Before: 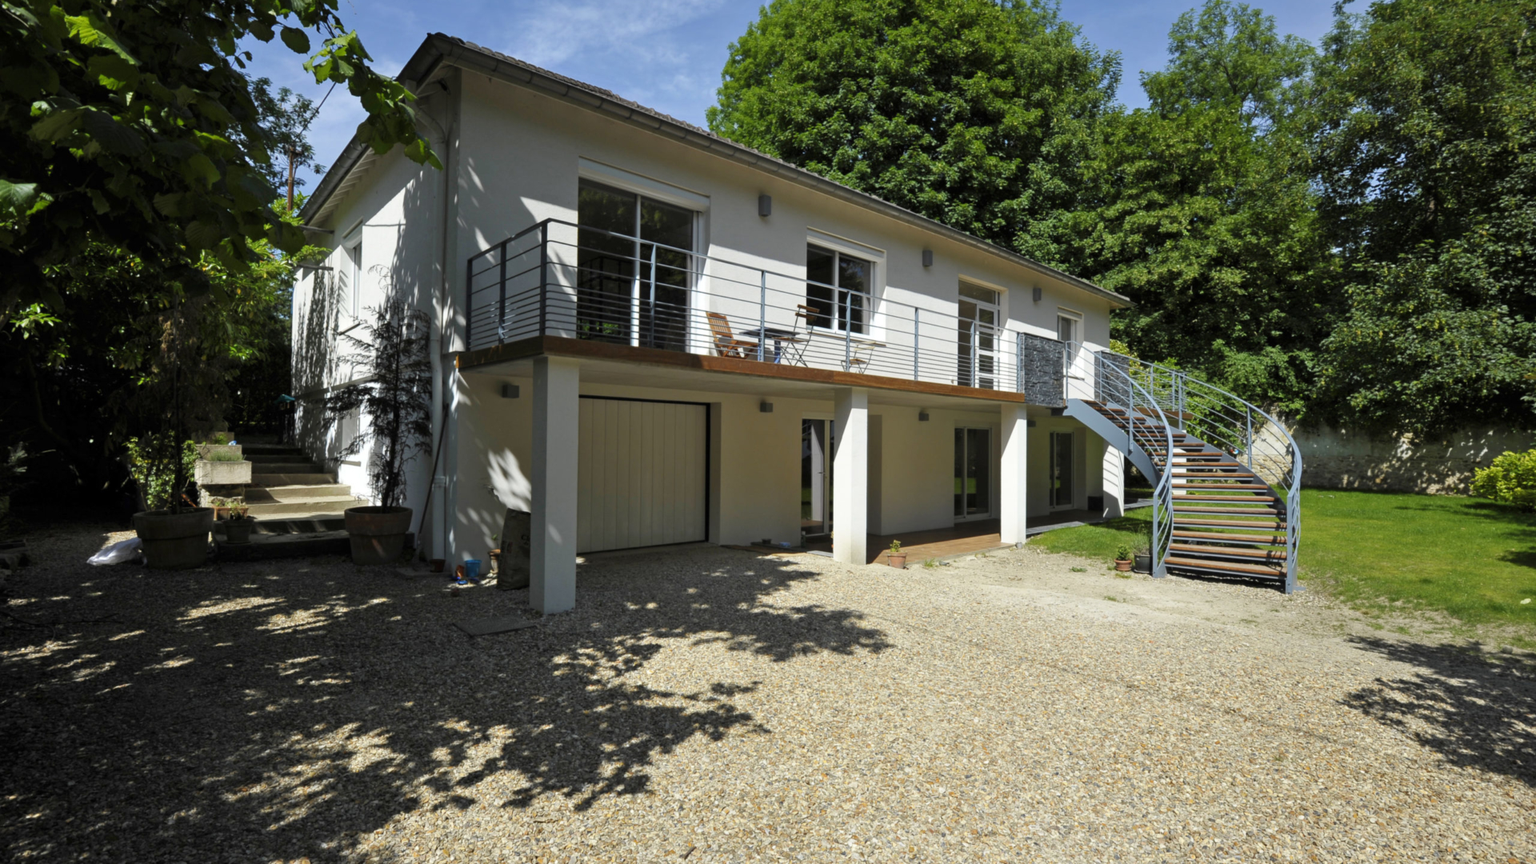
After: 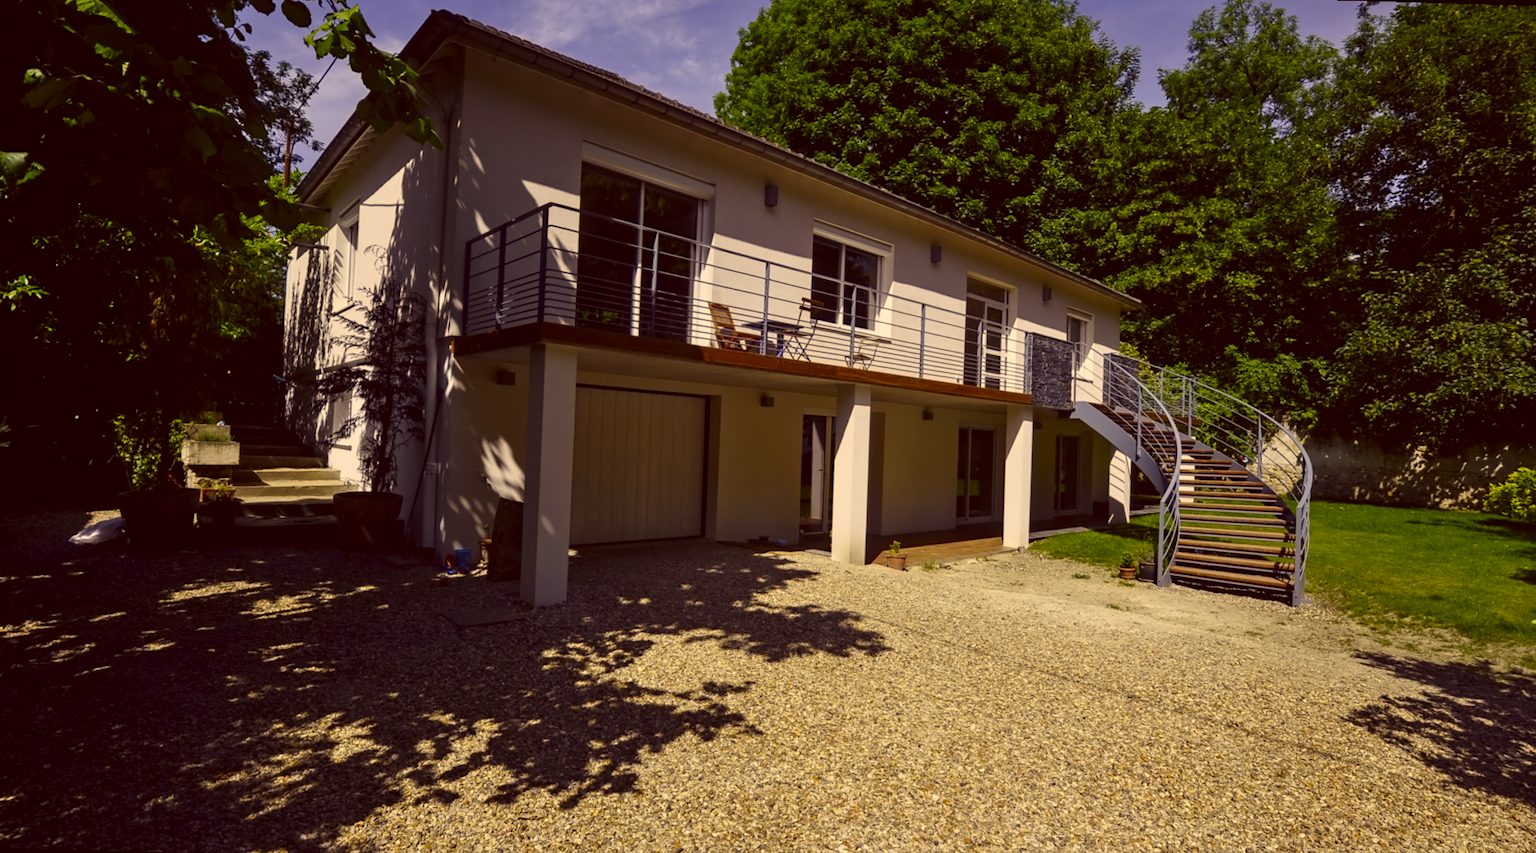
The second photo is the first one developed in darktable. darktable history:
local contrast: detail 110%
rotate and perspective: rotation 1.57°, crop left 0.018, crop right 0.982, crop top 0.039, crop bottom 0.961
color calibration: x 0.37, y 0.382, temperature 4313.32 K
contrast brightness saturation: contrast 0.1, brightness -0.26, saturation 0.14
contrast equalizer: y [[0.5 ×4, 0.524, 0.59], [0.5 ×6], [0.5 ×6], [0, 0, 0, 0.01, 0.045, 0.012], [0, 0, 0, 0.044, 0.195, 0.131]]
color correction: highlights a* 10.12, highlights b* 39.04, shadows a* 14.62, shadows b* 3.37
